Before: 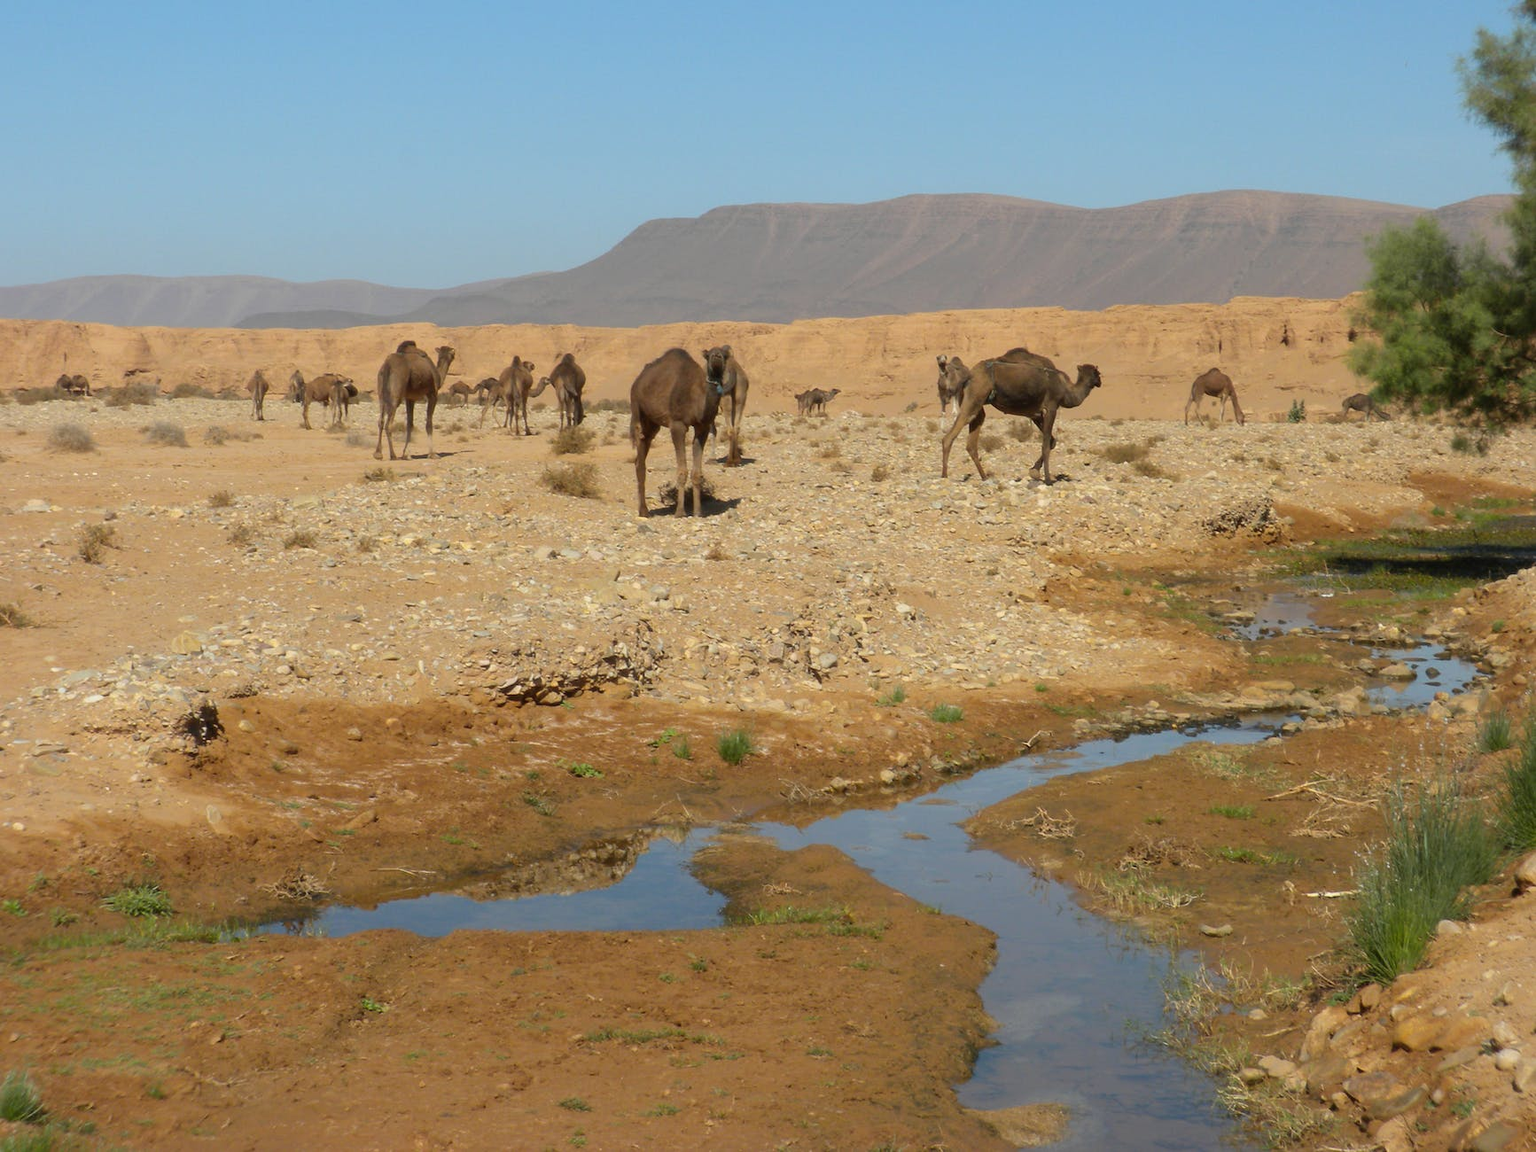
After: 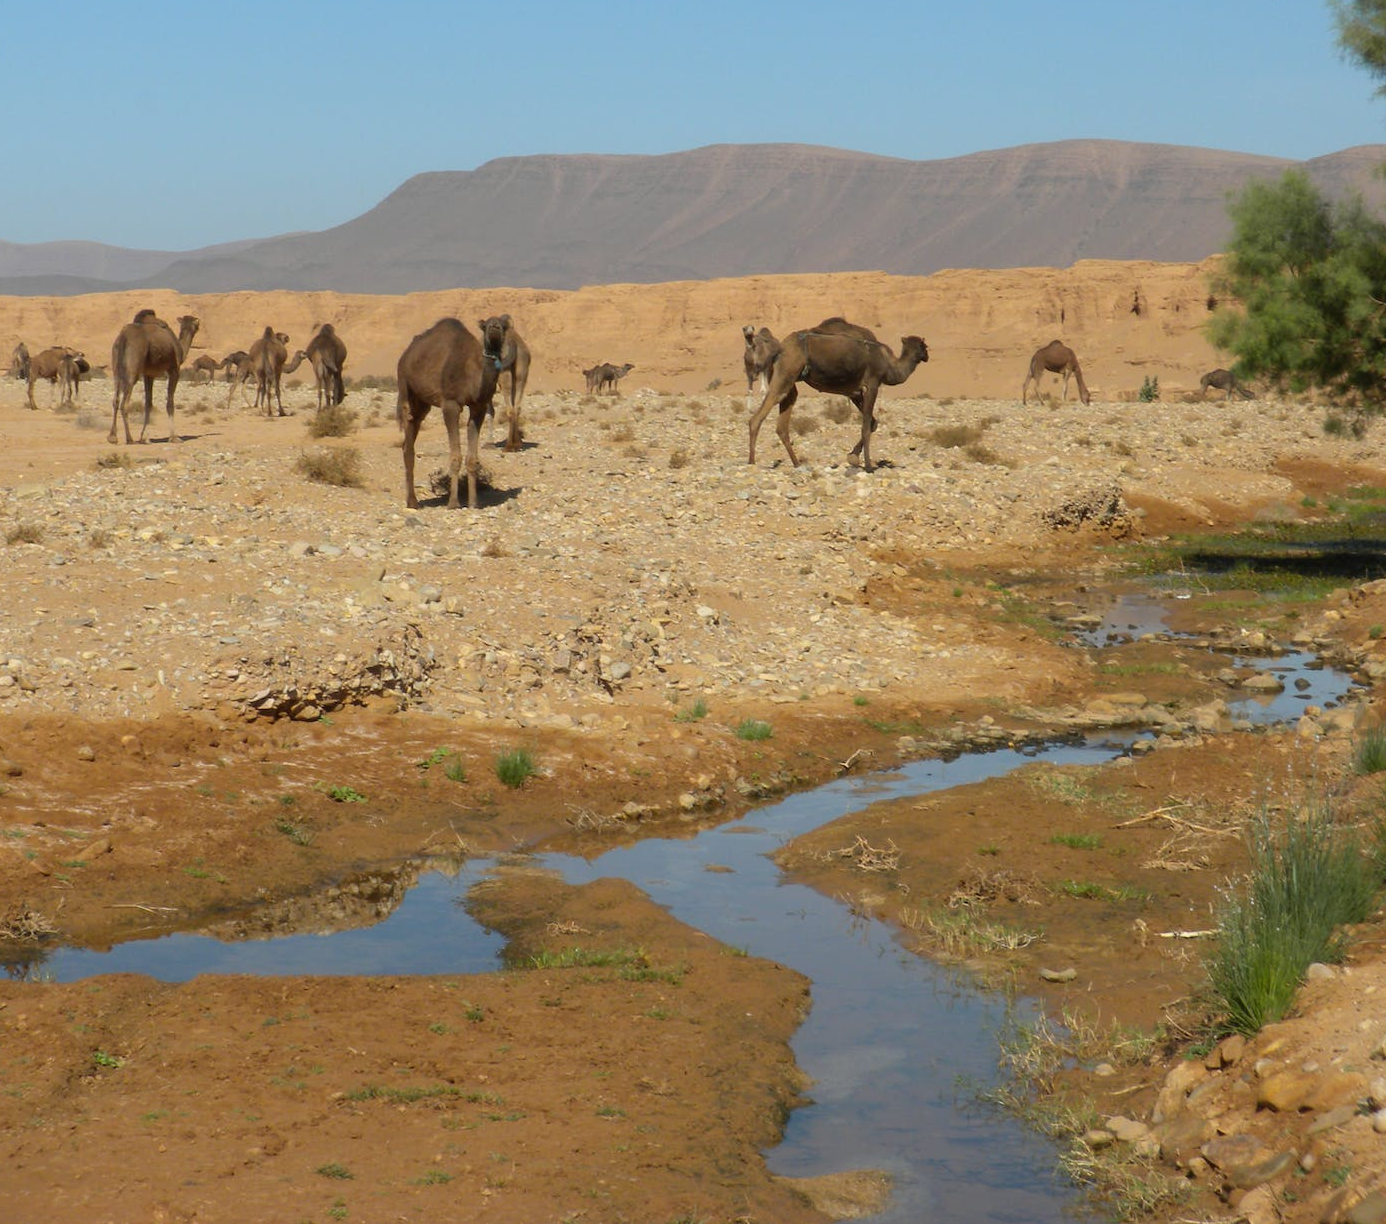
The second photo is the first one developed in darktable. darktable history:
crop and rotate: left 18.151%, top 5.828%, right 1.857%
exposure: compensate exposure bias true, compensate highlight preservation false
